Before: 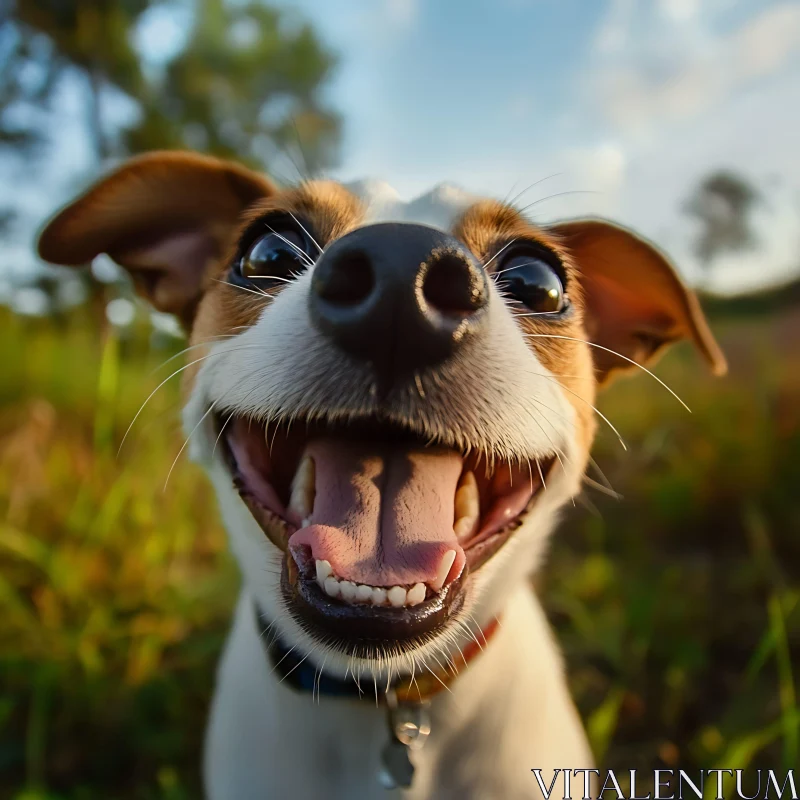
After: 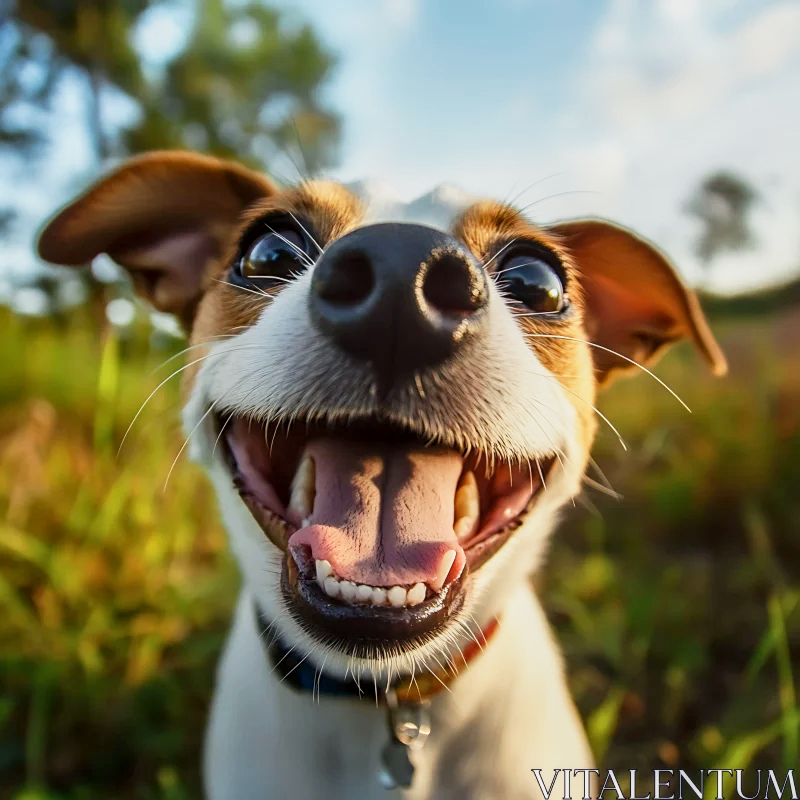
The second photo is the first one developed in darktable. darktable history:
exposure: black level correction 0, compensate exposure bias true, compensate highlight preservation false
base curve: curves: ch0 [(0, 0) (0.088, 0.125) (0.176, 0.251) (0.354, 0.501) (0.613, 0.749) (1, 0.877)], preserve colors none
local contrast: on, module defaults
